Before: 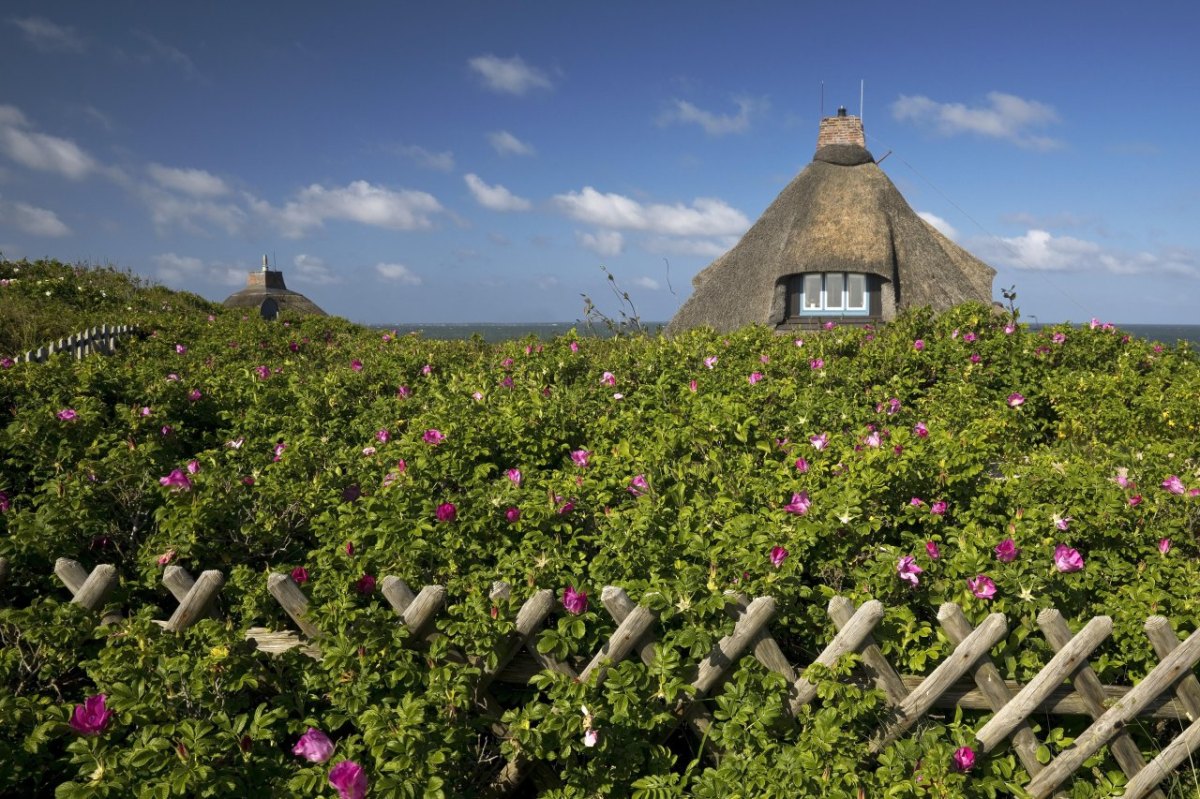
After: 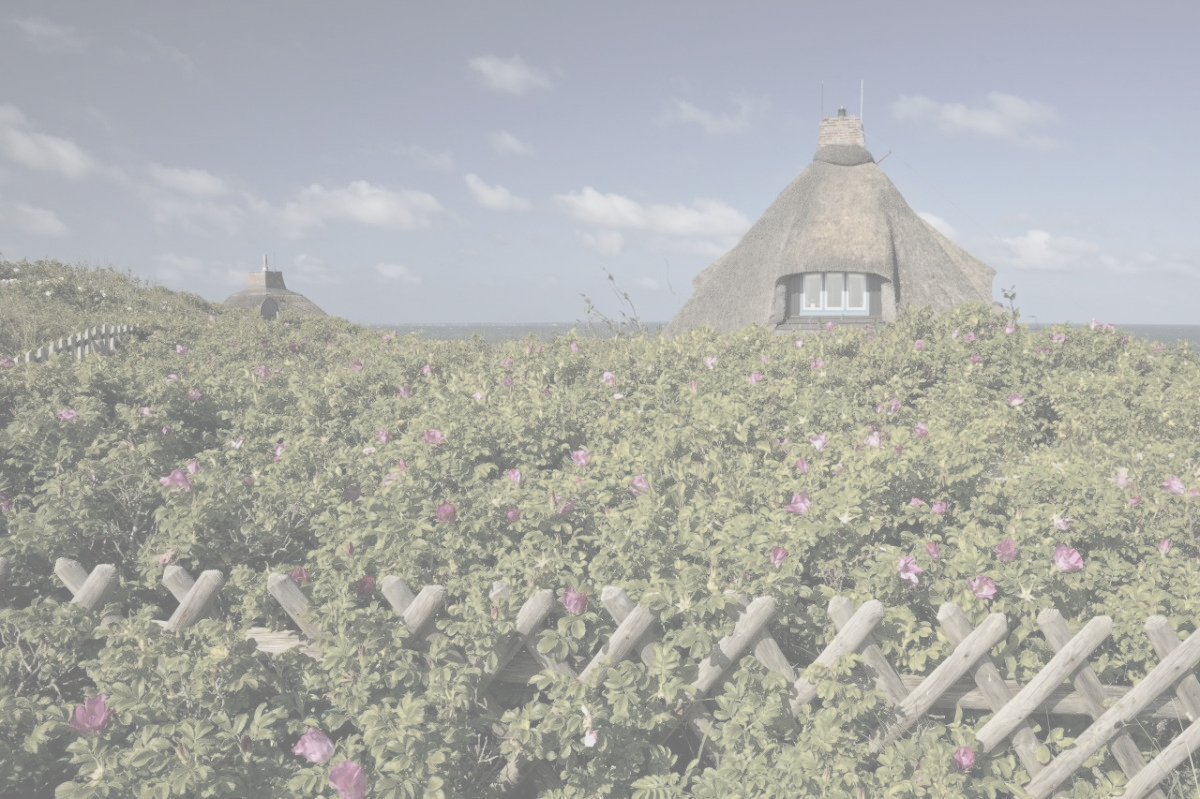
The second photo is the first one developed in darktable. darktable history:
color balance rgb: perceptual saturation grading › global saturation 20%, global vibrance 20%
contrast brightness saturation: contrast -0.32, brightness 0.75, saturation -0.78
local contrast: mode bilateral grid, contrast 10, coarseness 25, detail 110%, midtone range 0.2
